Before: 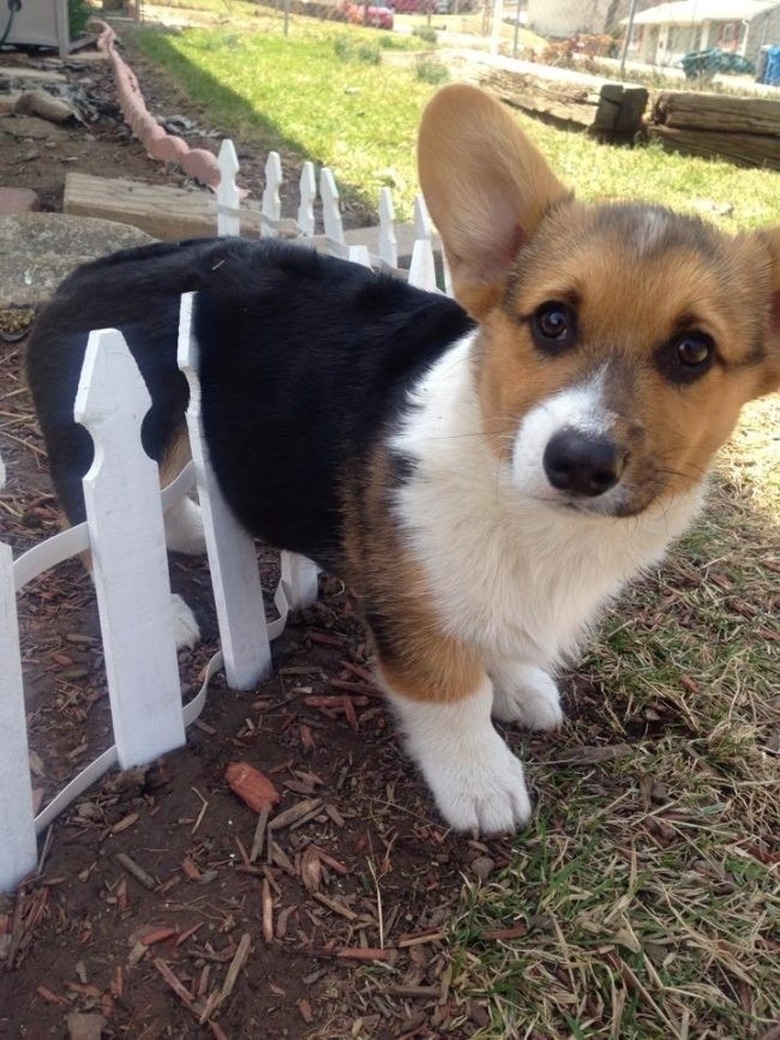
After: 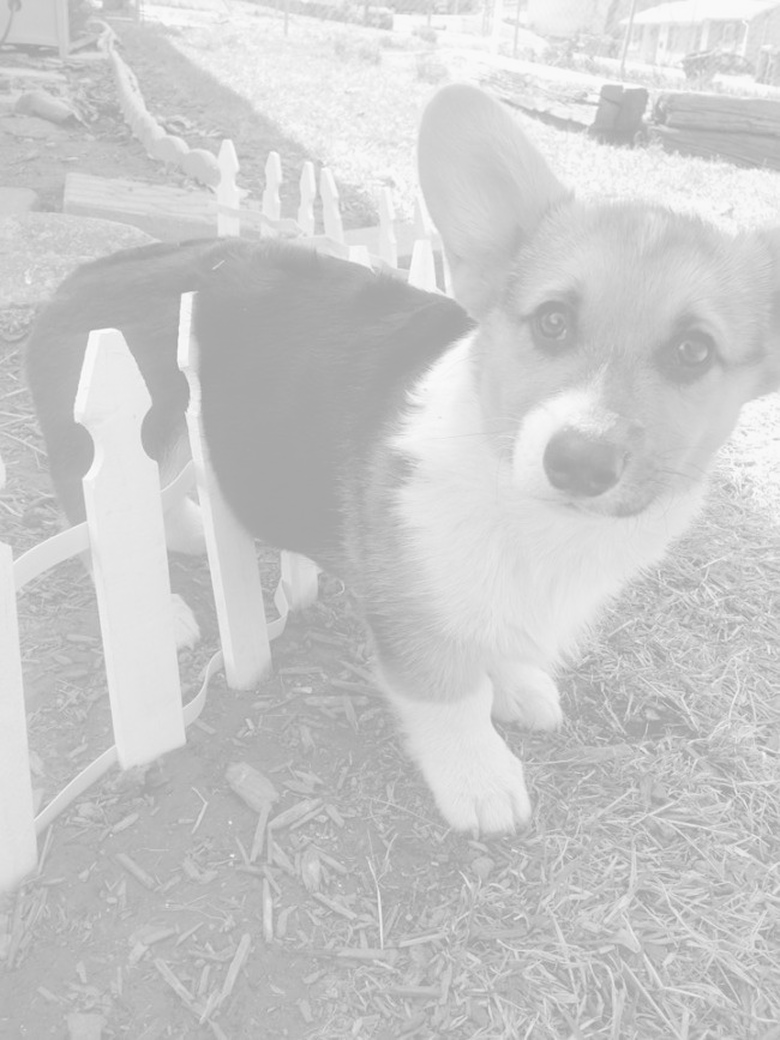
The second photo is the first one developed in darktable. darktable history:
color correction: highlights a* -9.35, highlights b* -23.15
monochrome: on, module defaults
colorize: hue 331.2°, saturation 75%, source mix 30.28%, lightness 70.52%, version 1
sharpen: amount 0.2
